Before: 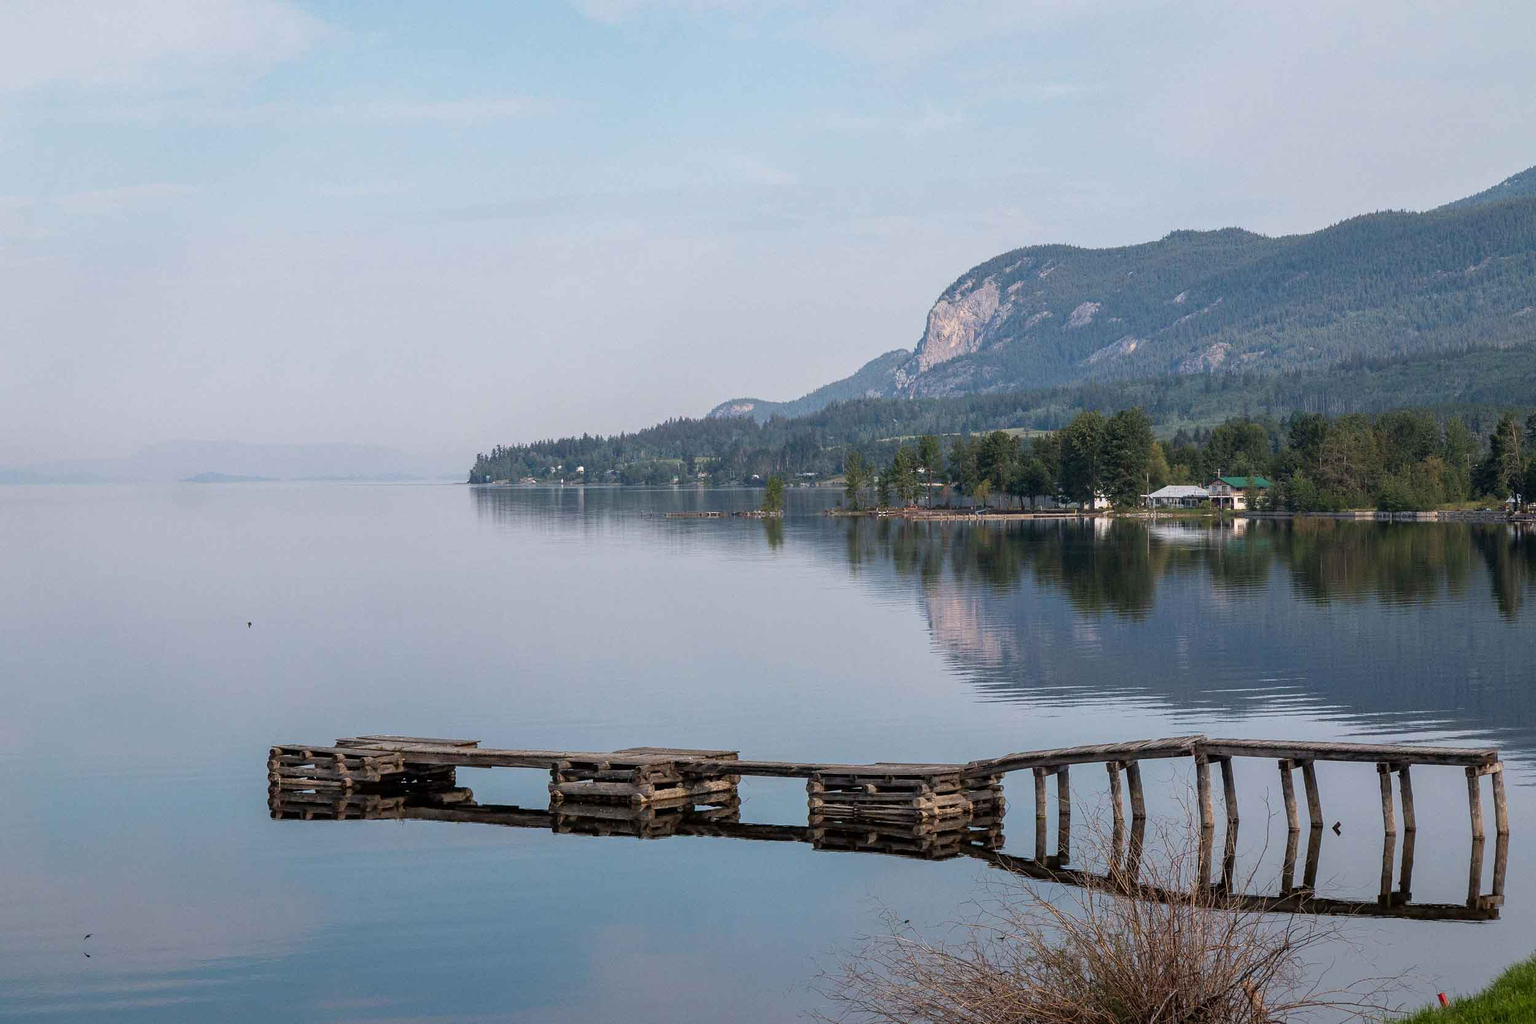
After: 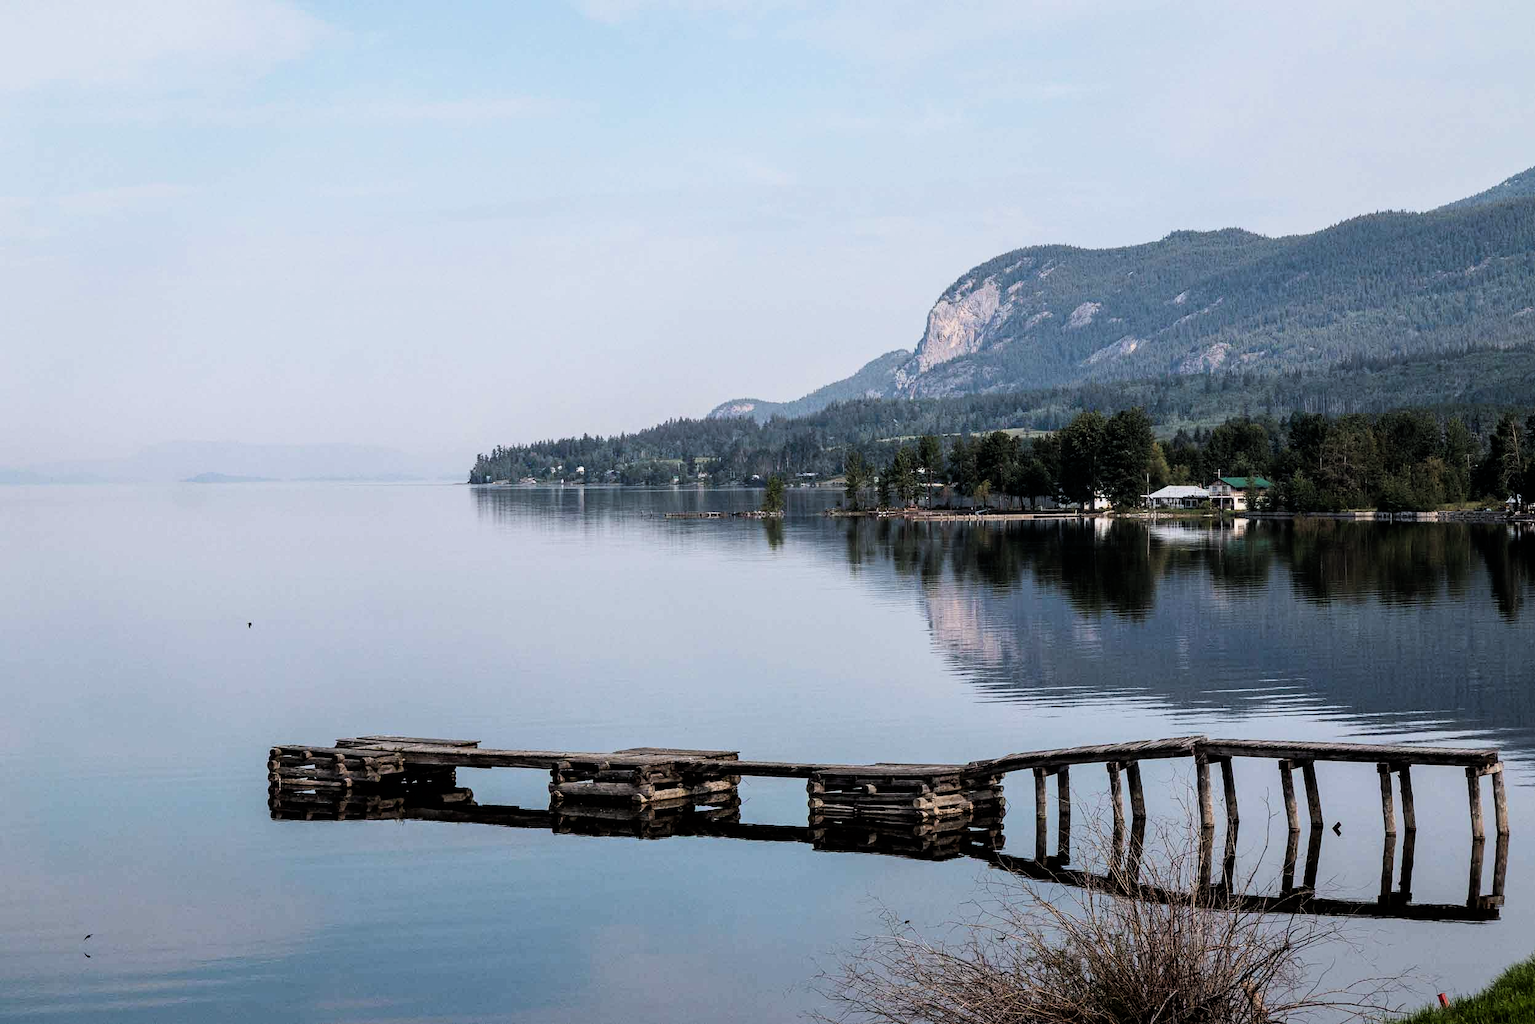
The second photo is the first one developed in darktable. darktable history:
white balance: red 0.988, blue 1.017
filmic rgb: black relative exposure -5.42 EV, white relative exposure 2.85 EV, dynamic range scaling -37.73%, hardness 4, contrast 1.605, highlights saturation mix -0.93%
